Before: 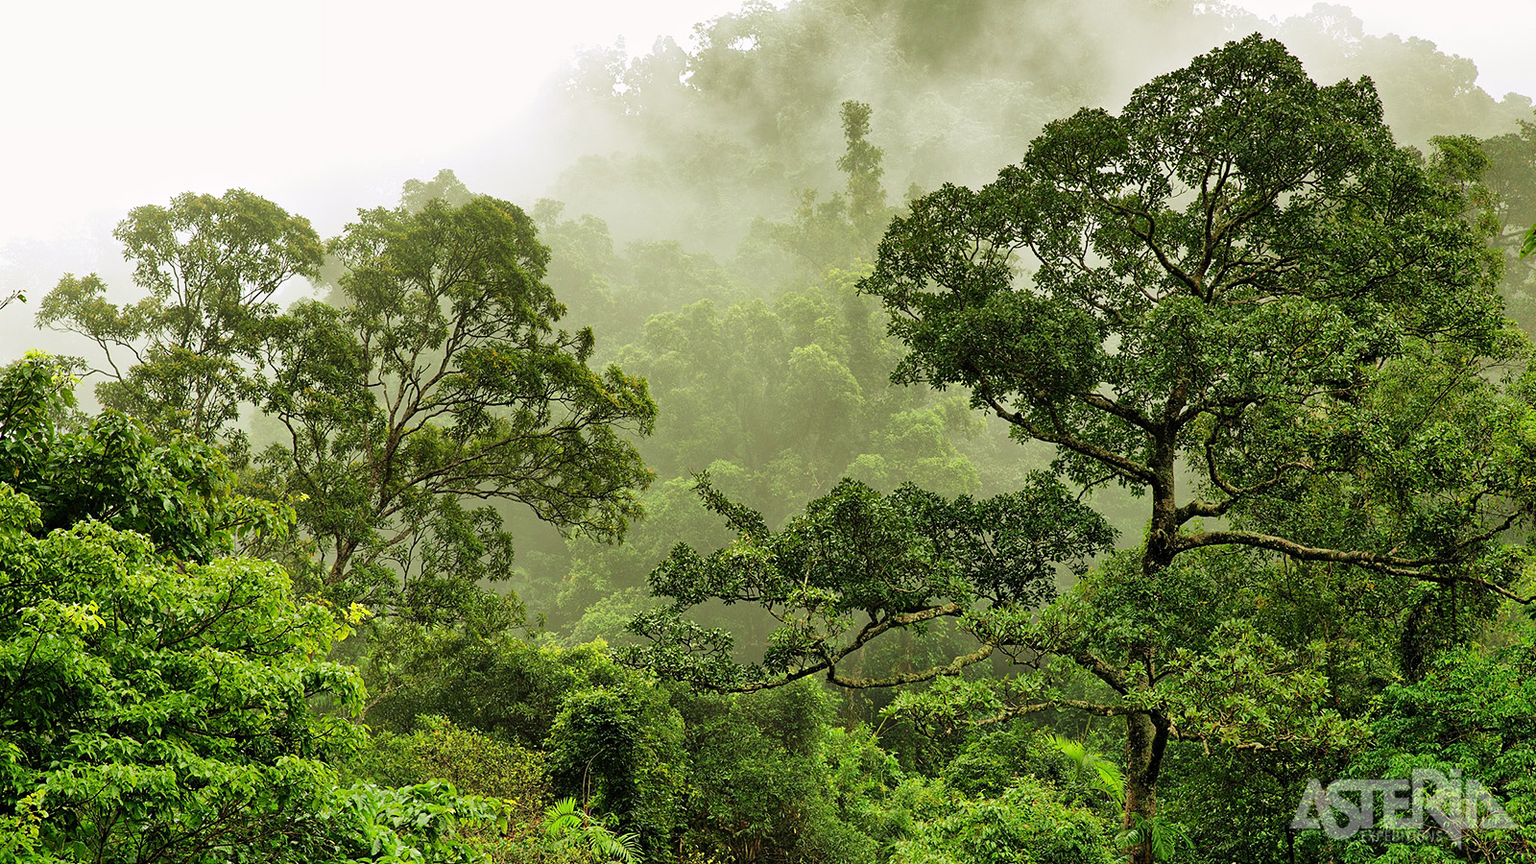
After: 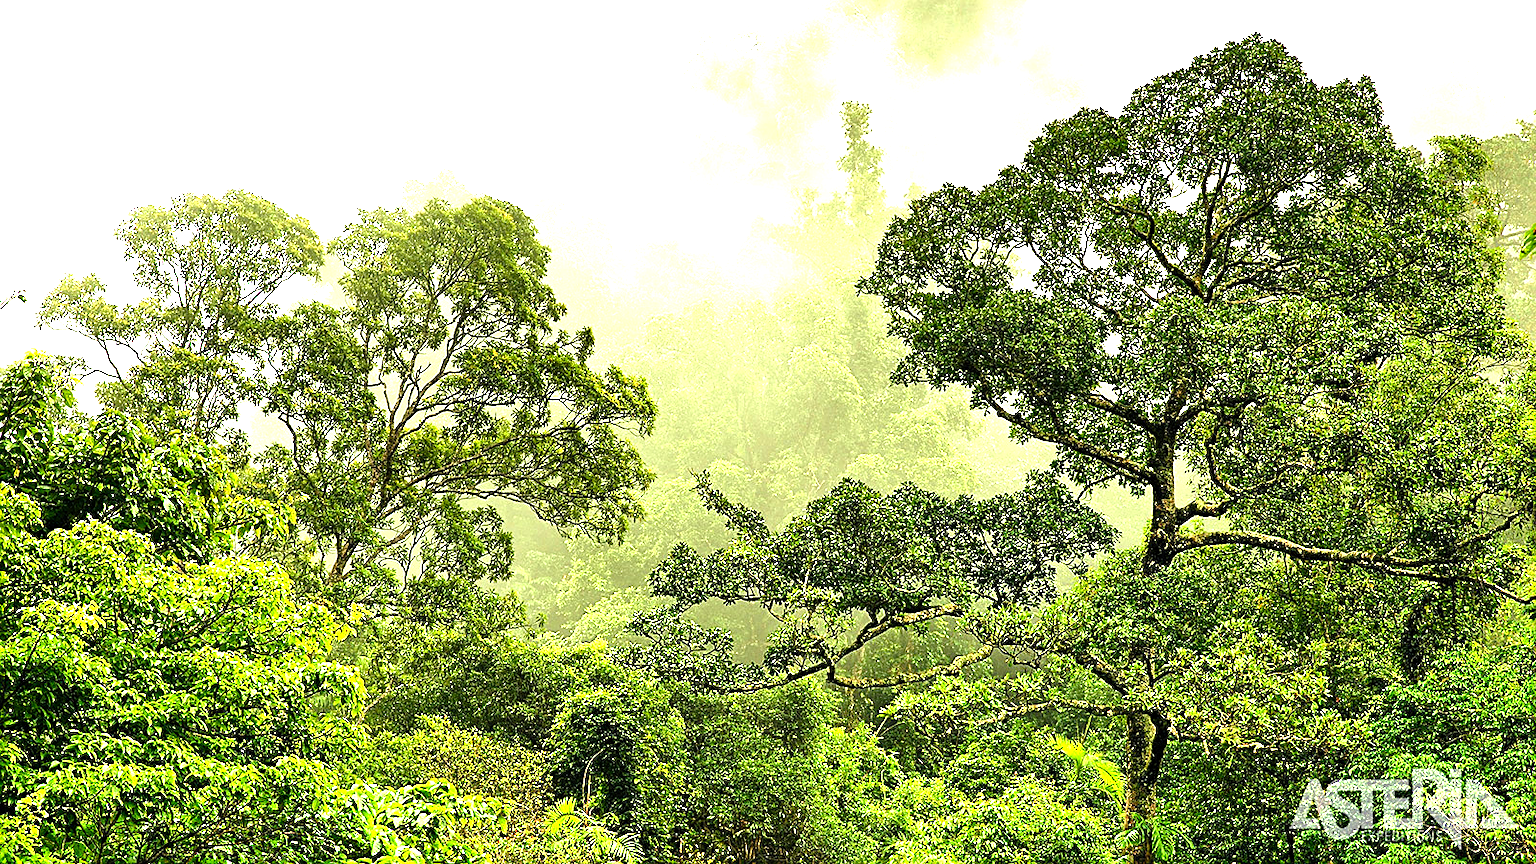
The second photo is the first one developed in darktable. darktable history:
color calibration: illuminant same as pipeline (D50), adaptation none (bypass), x 0.332, y 0.334, temperature 5015.88 K
color zones: curves: ch0 [(0.254, 0.492) (0.724, 0.62)]; ch1 [(0.25, 0.528) (0.719, 0.796)]; ch2 [(0, 0.472) (0.25, 0.5) (0.73, 0.184)], mix -93.88%
color balance rgb: shadows lift › chroma 2.026%, shadows lift › hue 214.68°, perceptual saturation grading › global saturation 15.683%, perceptual saturation grading › highlights -19.379%, perceptual saturation grading › shadows 19.702%, global vibrance 25.035%, contrast 20.389%
exposure: black level correction 0, exposure 1.2 EV, compensate exposure bias true, compensate highlight preservation false
sharpen: on, module defaults
